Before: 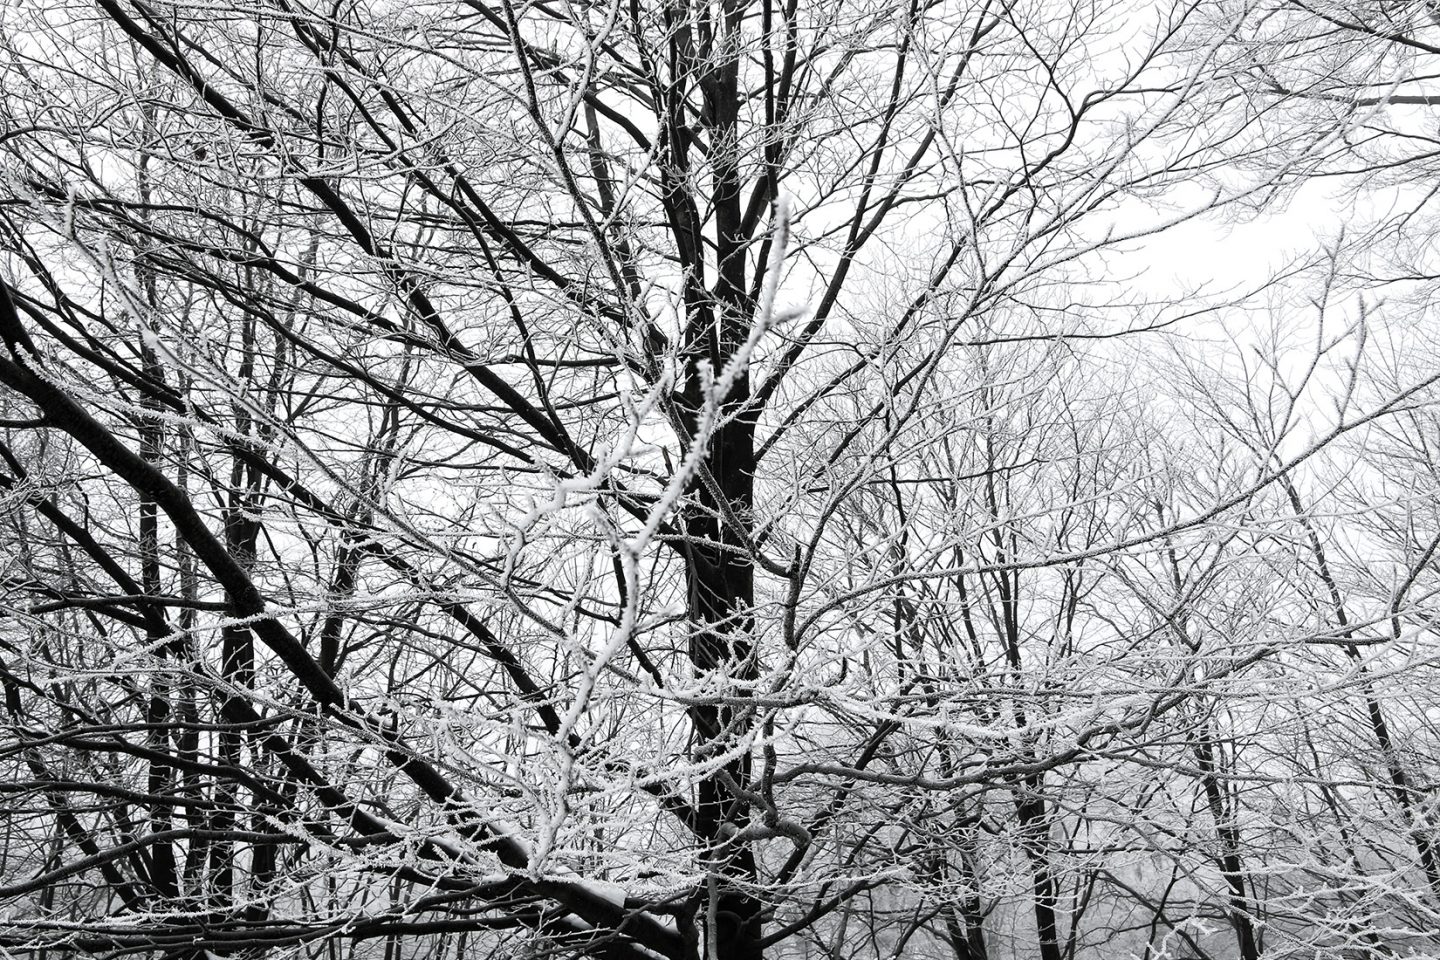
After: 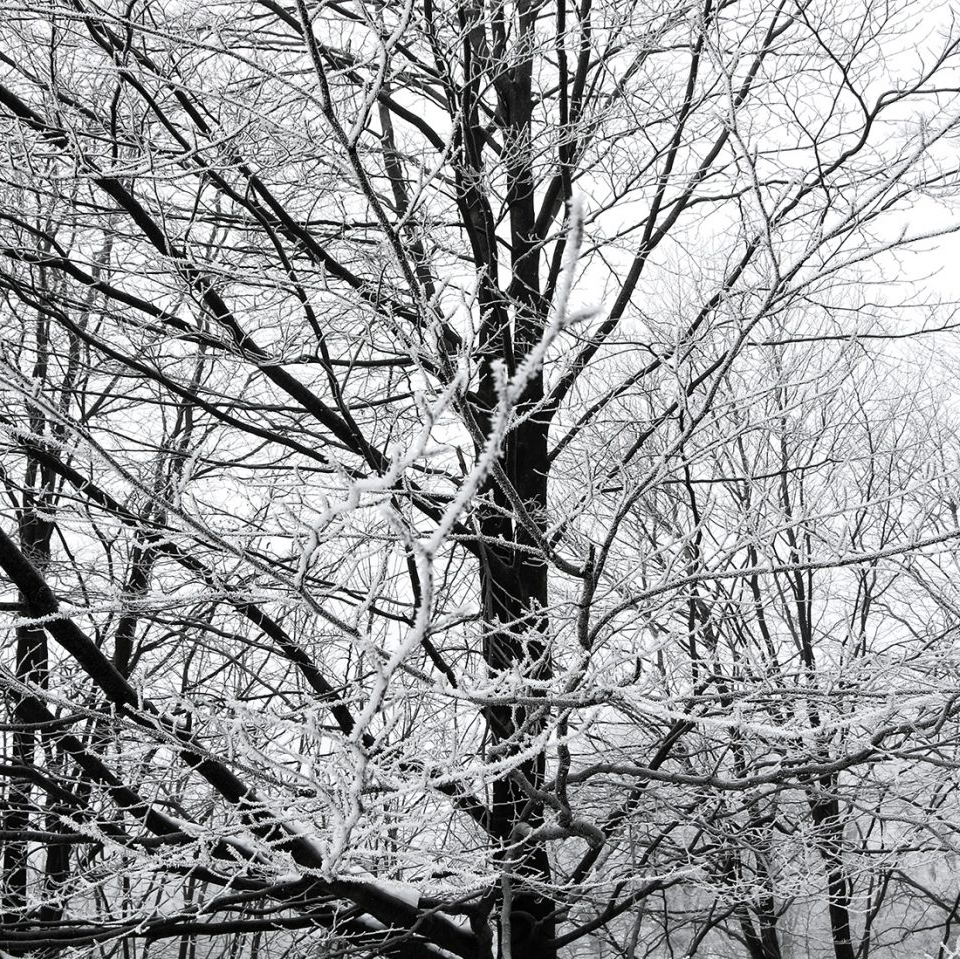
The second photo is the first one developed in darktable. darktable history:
crop and rotate: left 14.36%, right 18.927%
